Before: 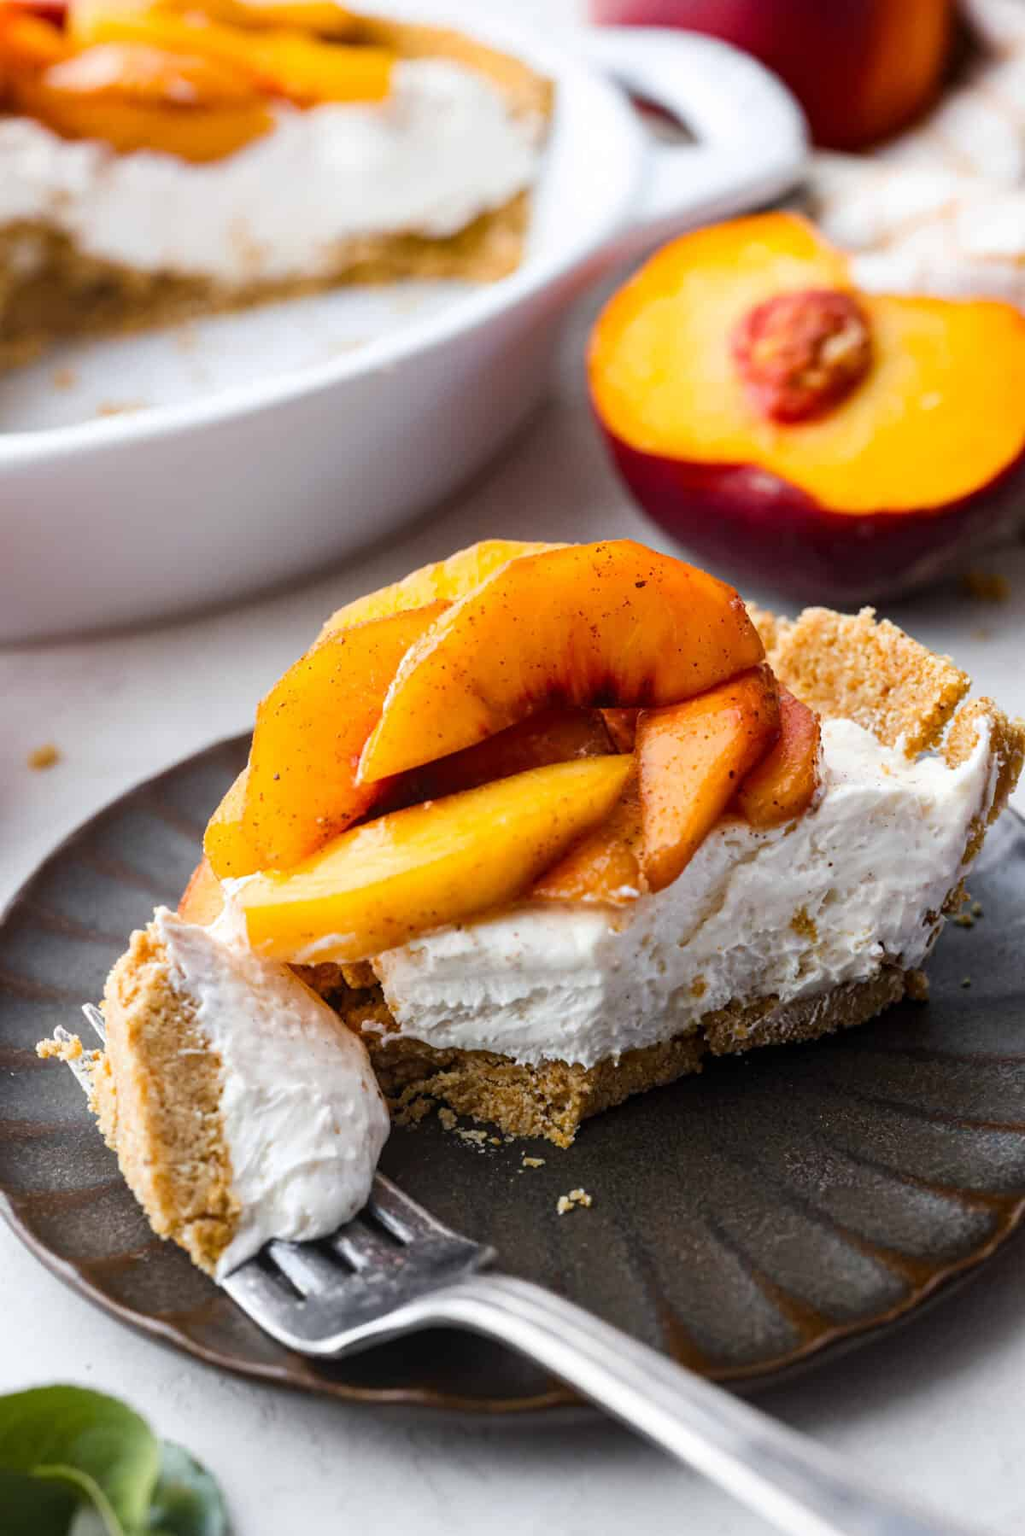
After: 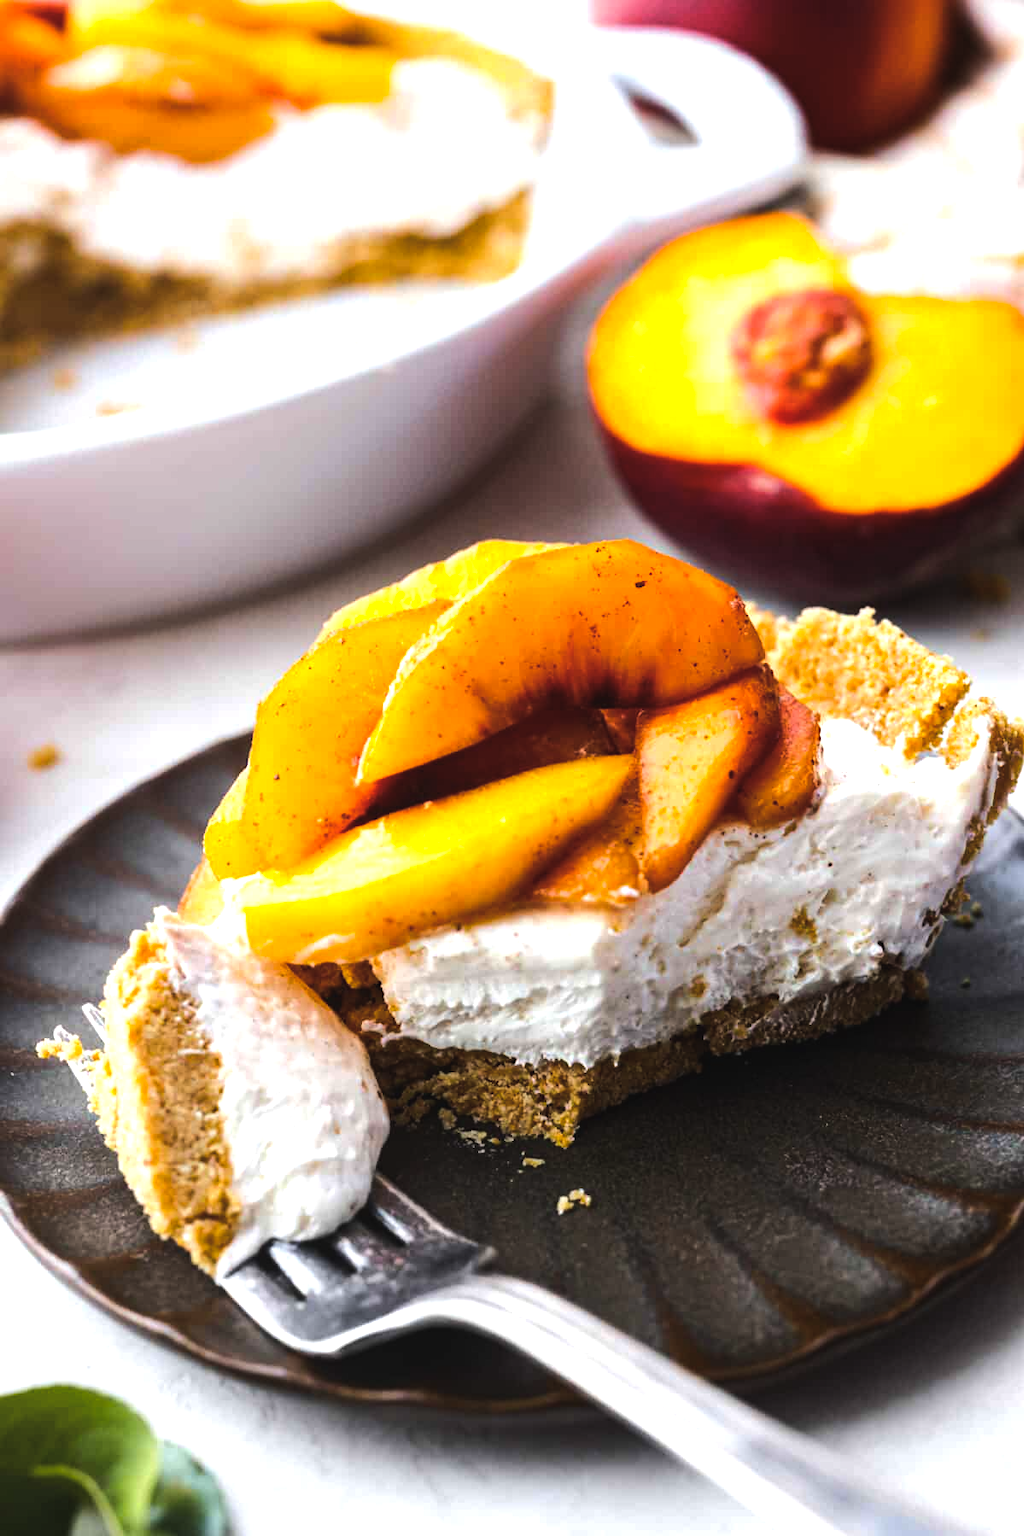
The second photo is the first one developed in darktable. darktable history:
color balance rgb: global offset › luminance 0.71%, perceptual saturation grading › global saturation -11.5%, perceptual brilliance grading › highlights 17.77%, perceptual brilliance grading › mid-tones 31.71%, perceptual brilliance grading › shadows -31.01%, global vibrance 50%
exposure: compensate highlight preservation false
white balance: emerald 1
